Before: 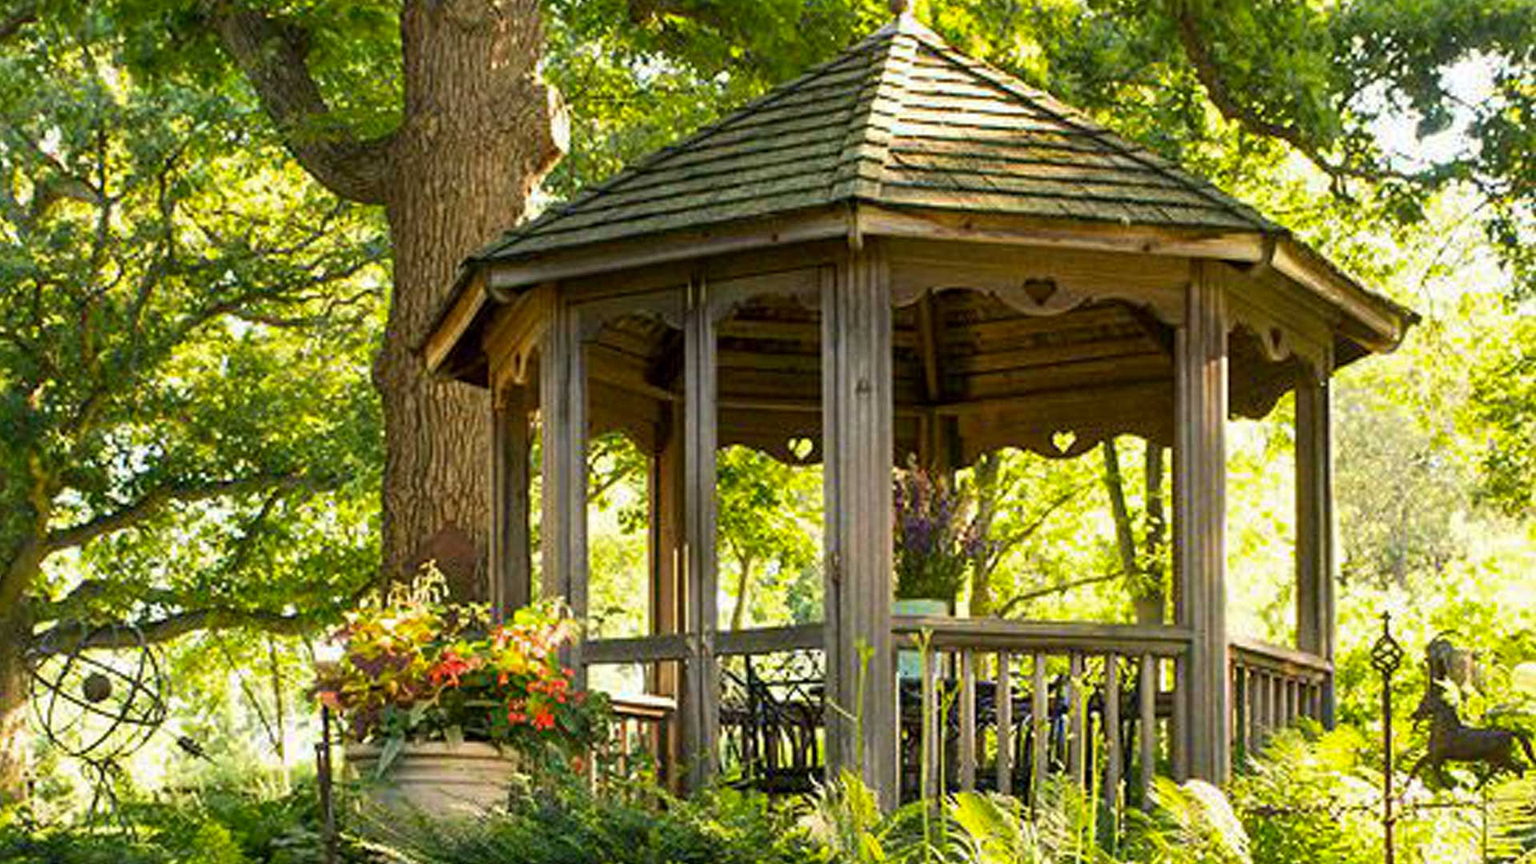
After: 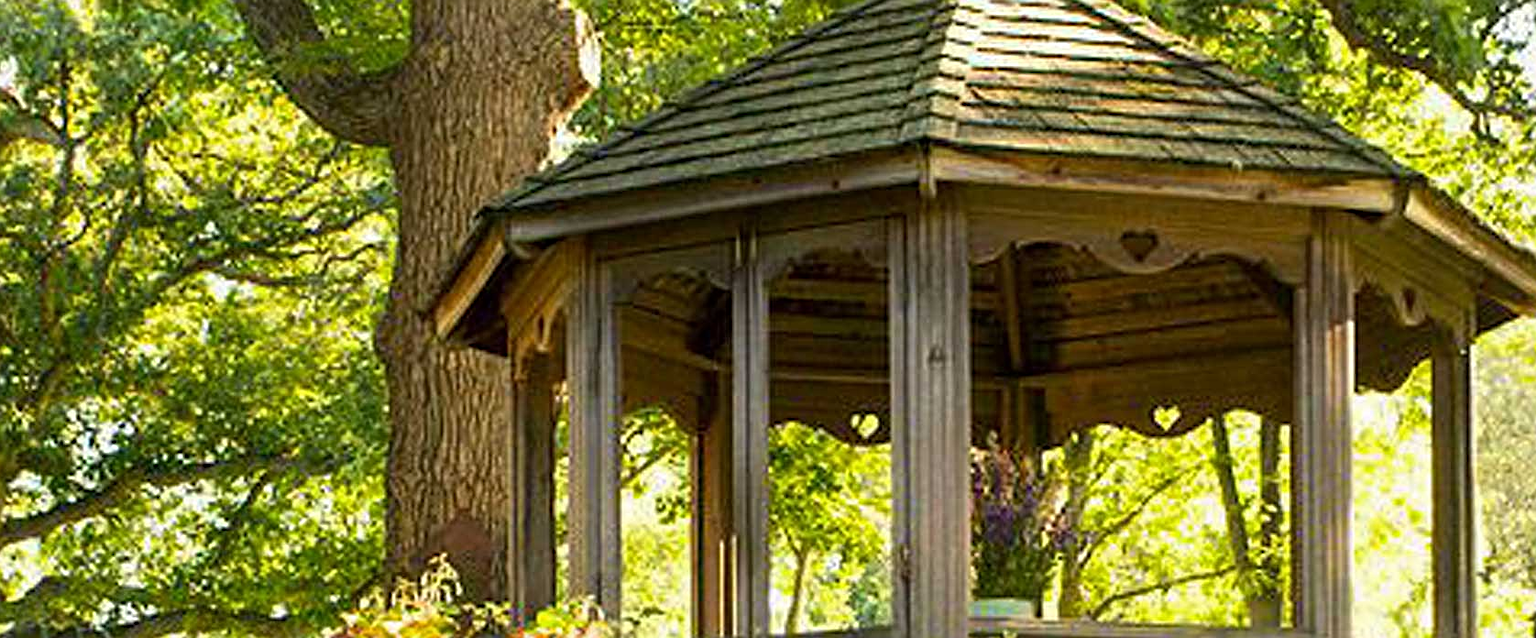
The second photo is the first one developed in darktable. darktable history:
crop: left 3.015%, top 8.969%, right 9.647%, bottom 26.457%
sharpen: on, module defaults
